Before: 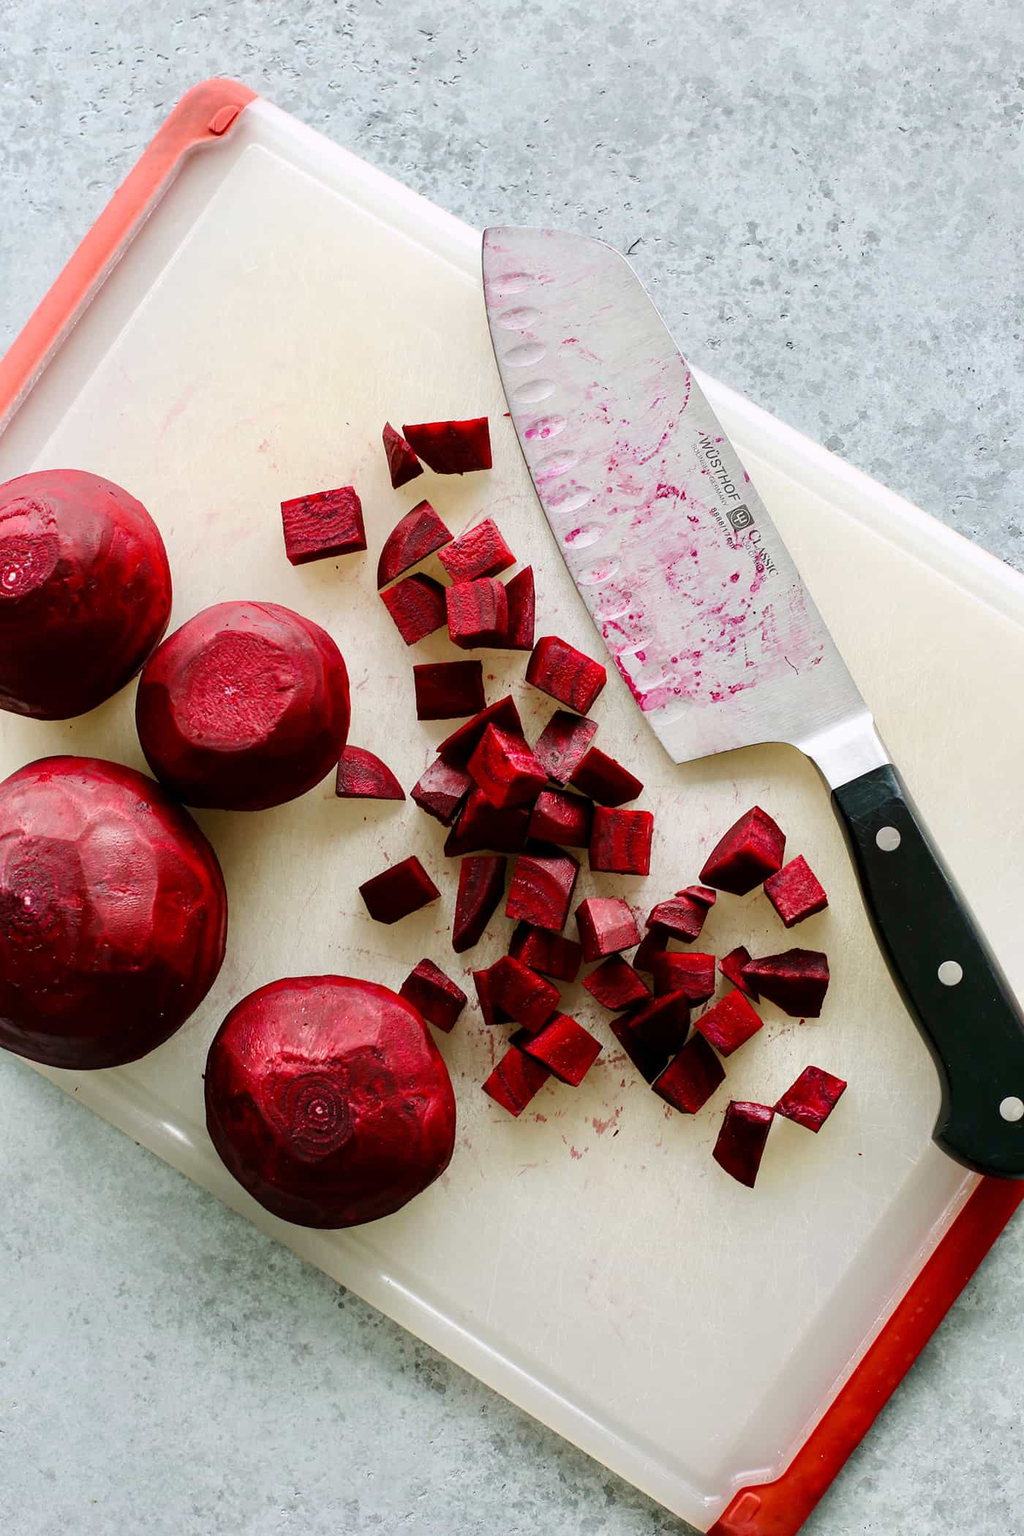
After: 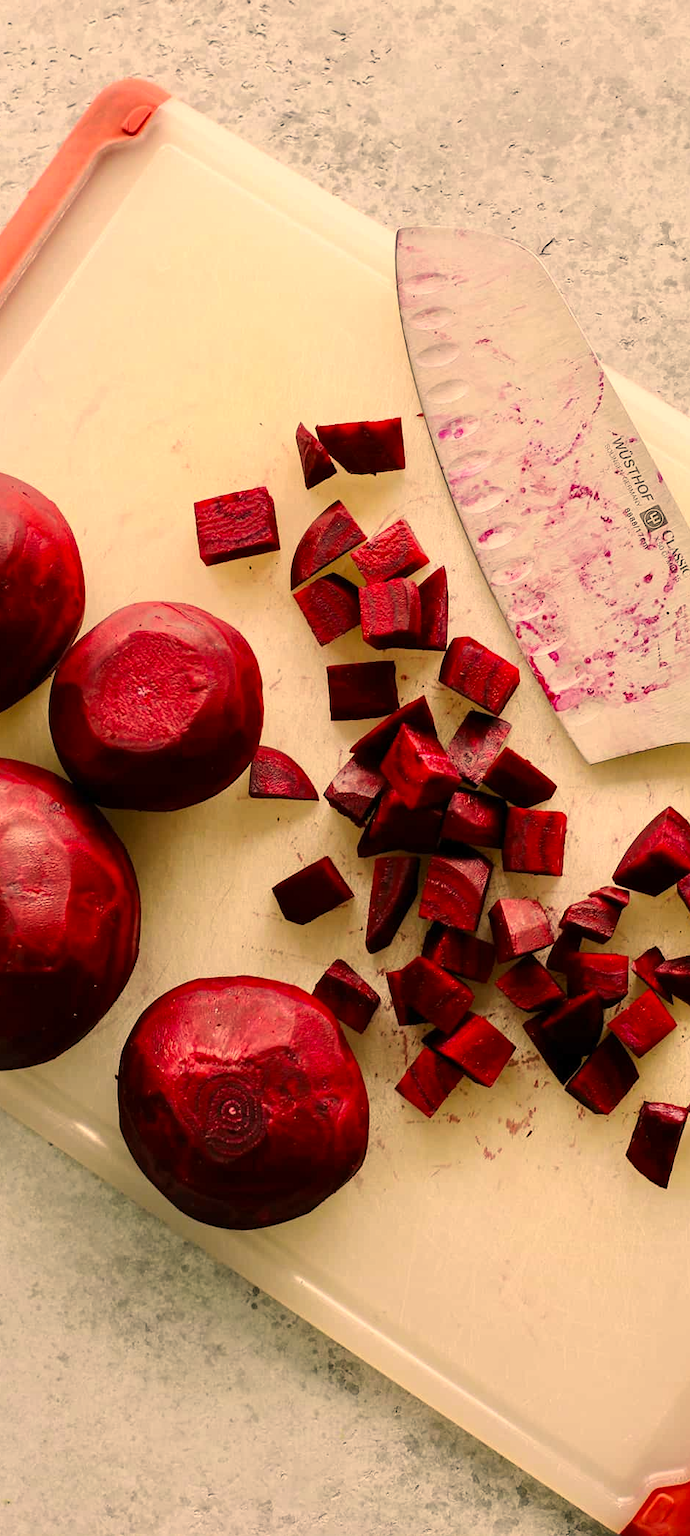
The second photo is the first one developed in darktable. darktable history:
color correction: highlights a* 14.93, highlights b* 31.02
crop and rotate: left 8.559%, right 24.03%
